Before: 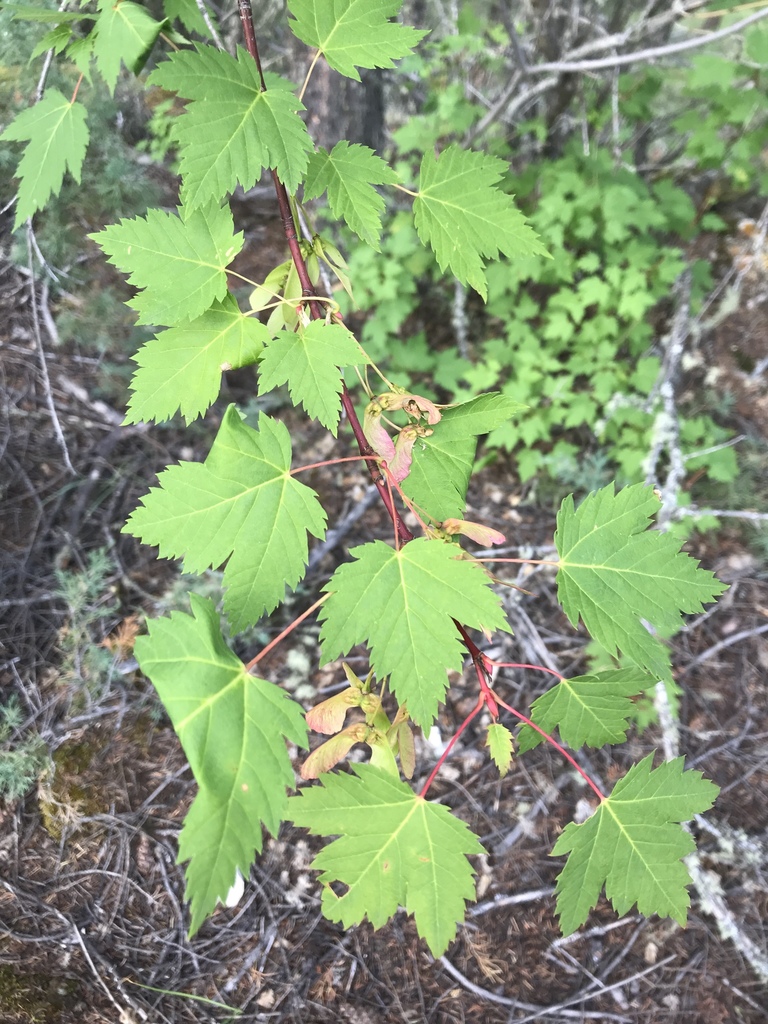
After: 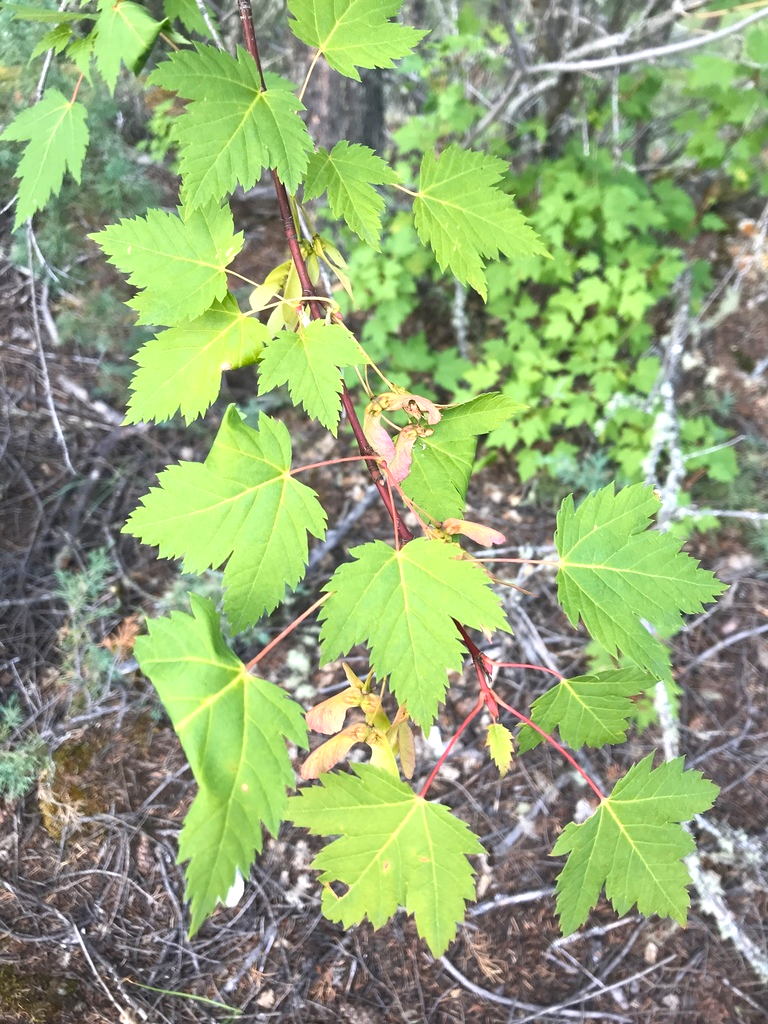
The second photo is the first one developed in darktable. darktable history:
color zones: curves: ch1 [(0, 0.455) (0.063, 0.455) (0.286, 0.495) (0.429, 0.5) (0.571, 0.5) (0.714, 0.5) (0.857, 0.5) (1, 0.455)]; ch2 [(0, 0.532) (0.063, 0.521) (0.233, 0.447) (0.429, 0.489) (0.571, 0.5) (0.714, 0.5) (0.857, 0.5) (1, 0.532)]
exposure: exposure 0.292 EV, compensate highlight preservation false
